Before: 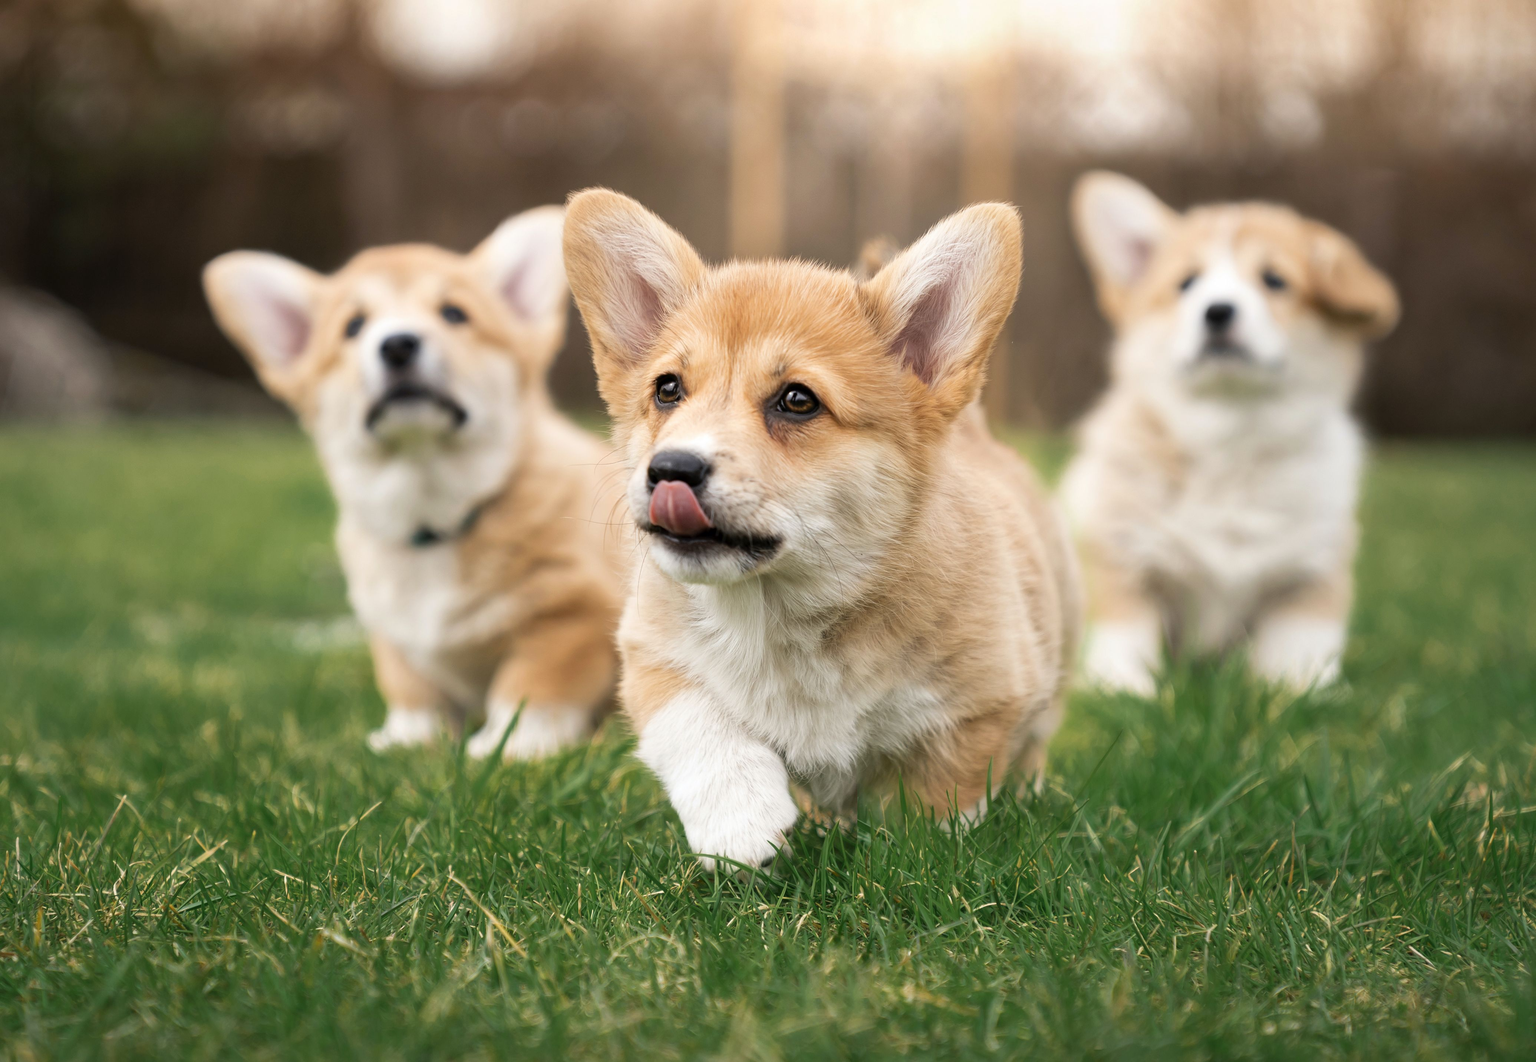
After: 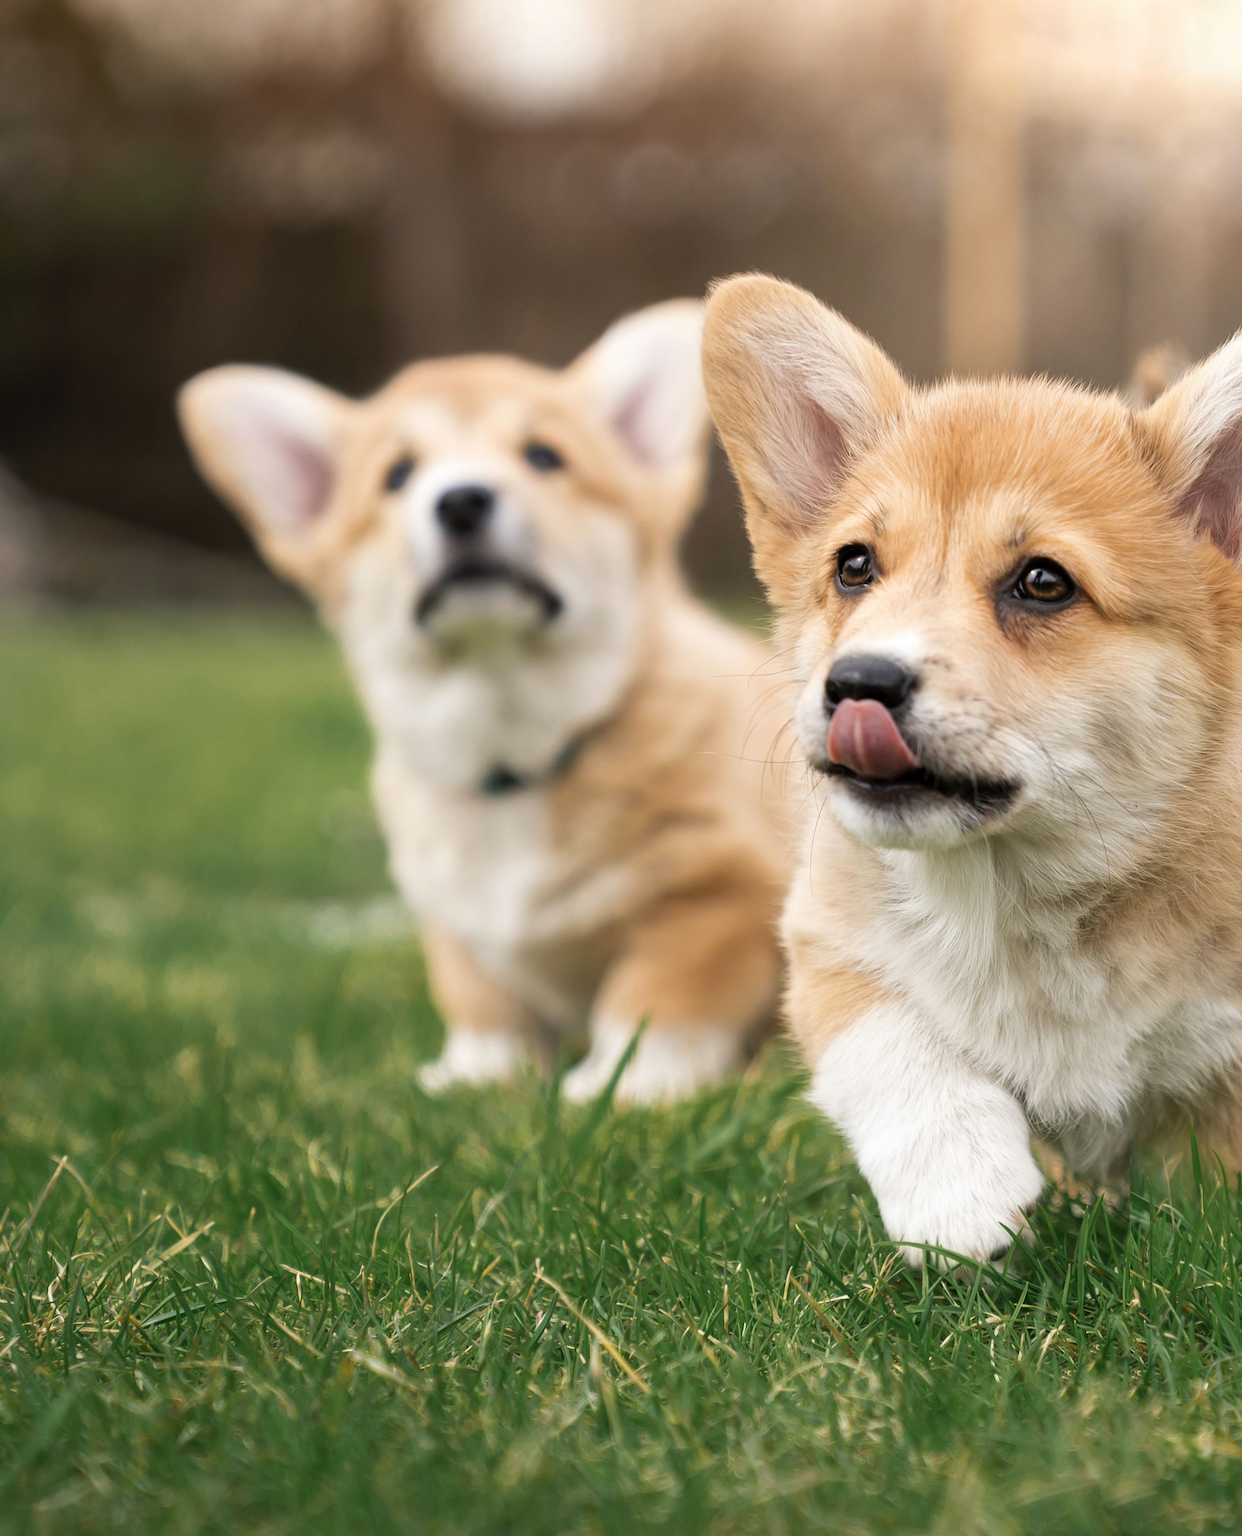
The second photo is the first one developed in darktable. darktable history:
crop: left 5.249%, right 38.939%
